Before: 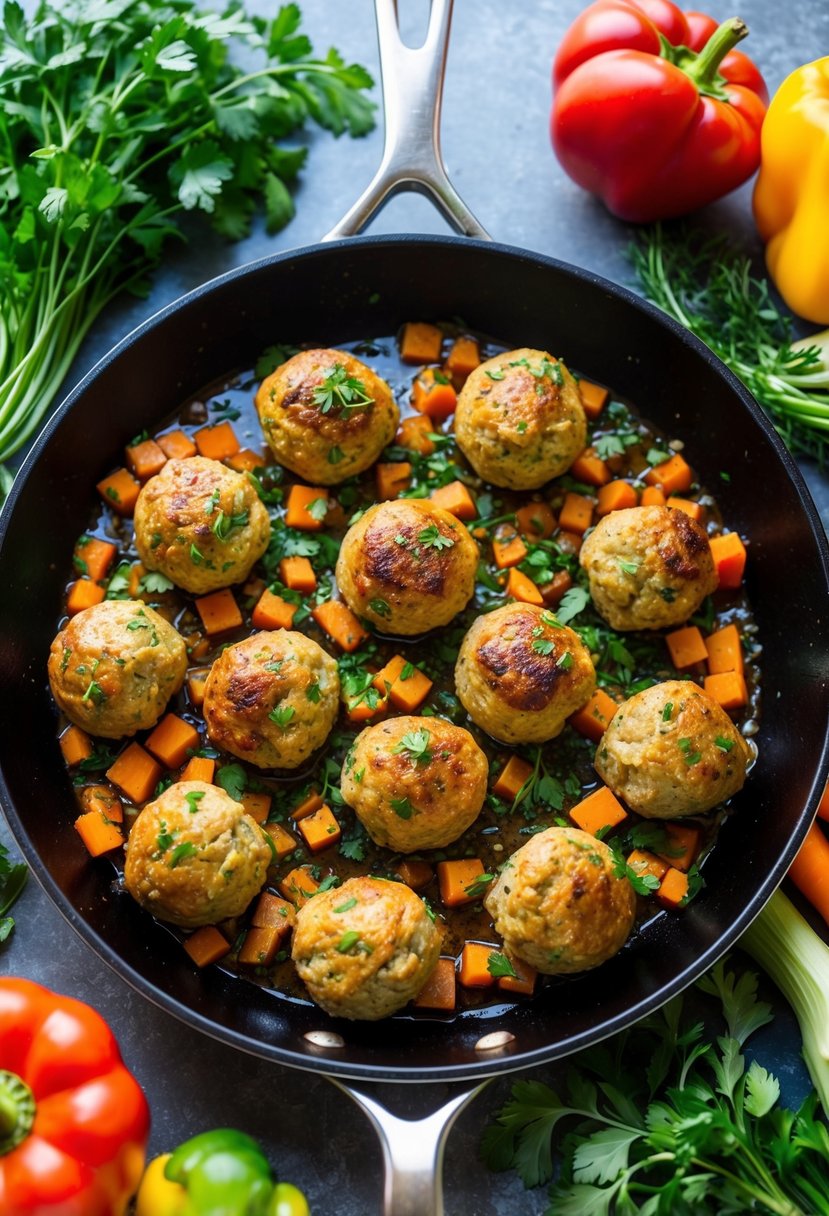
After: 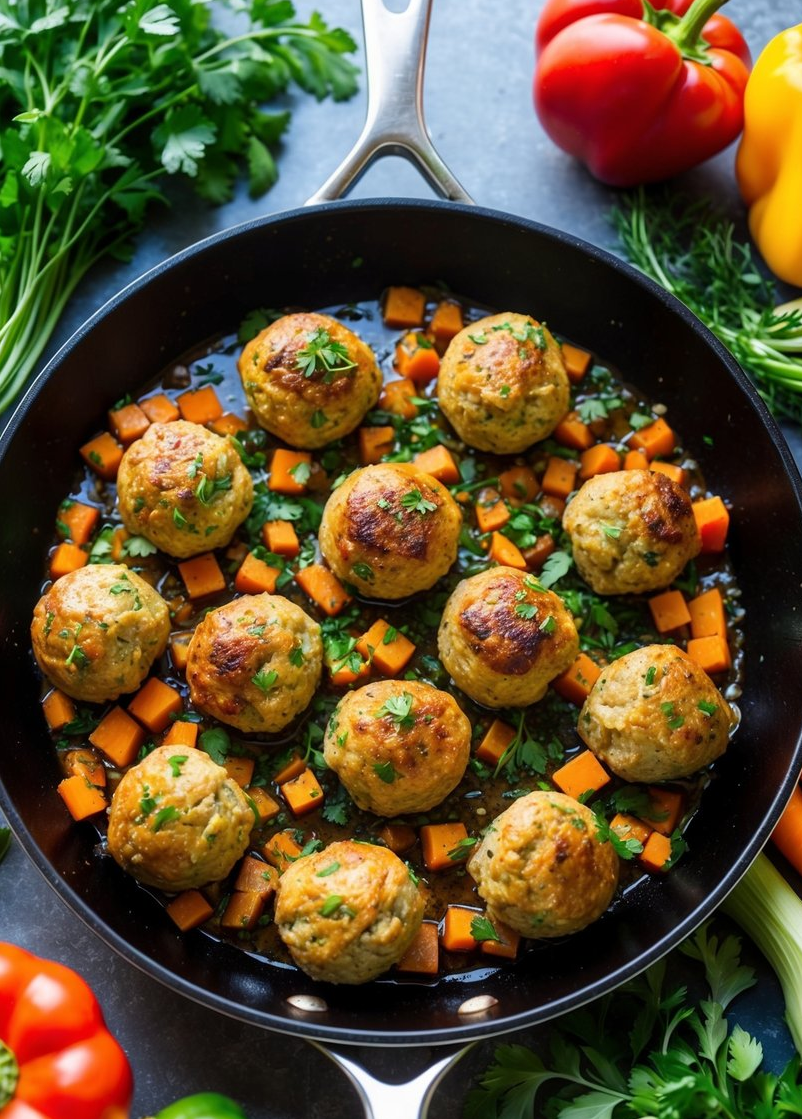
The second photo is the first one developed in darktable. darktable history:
crop: left 2.054%, top 3.029%, right 1.125%, bottom 4.944%
